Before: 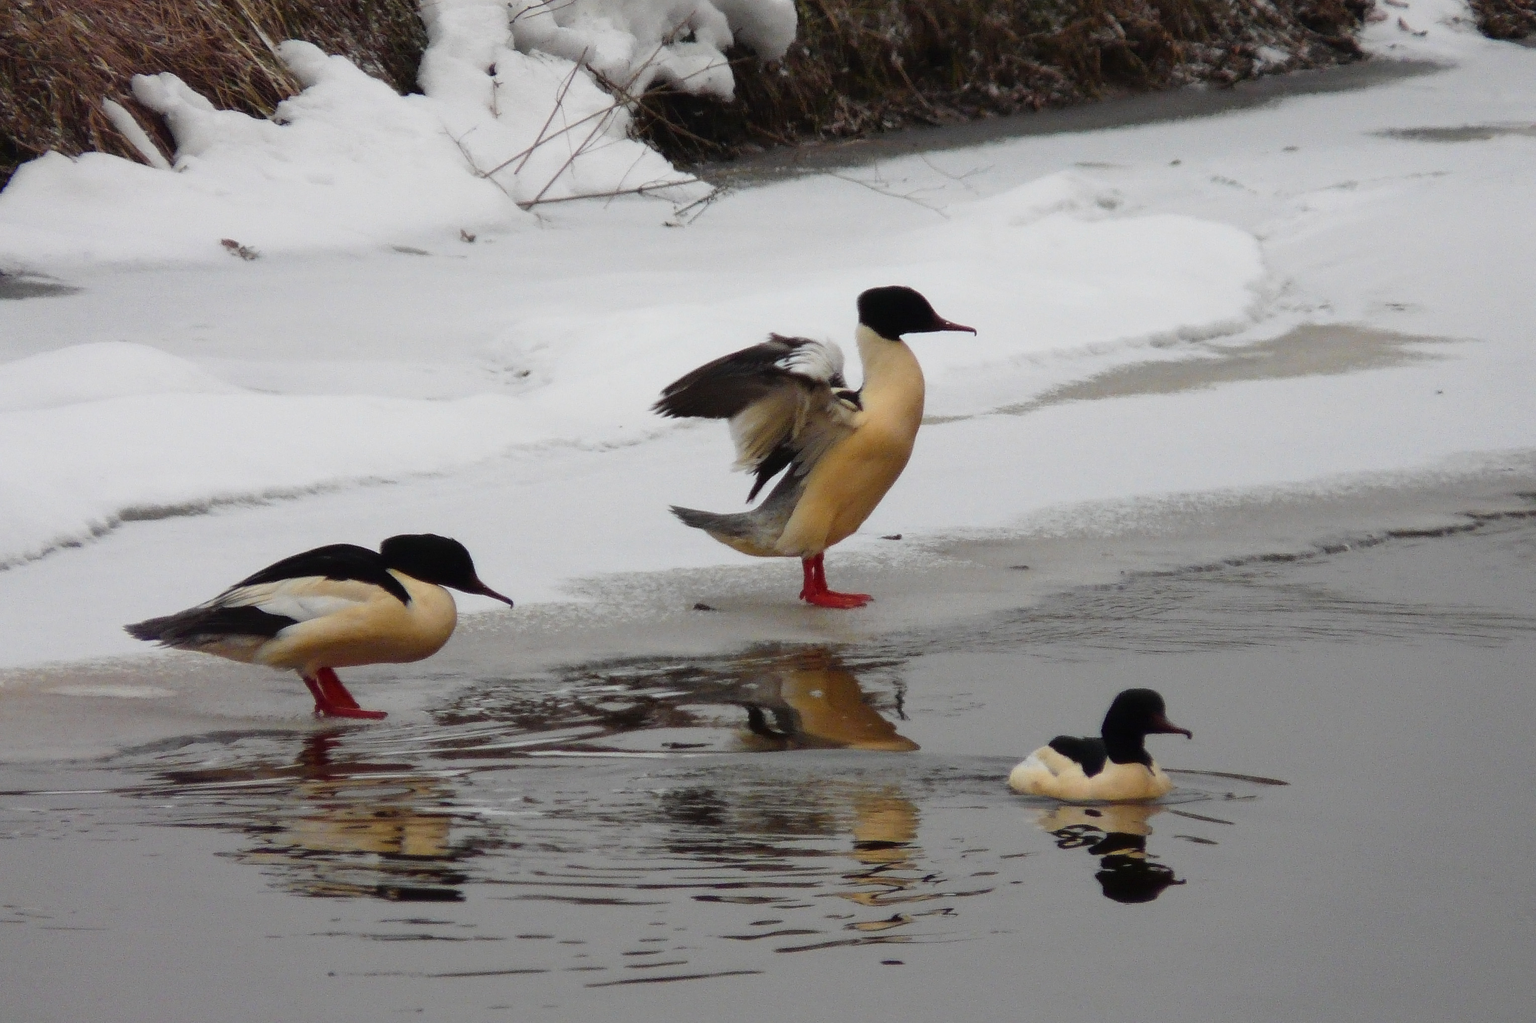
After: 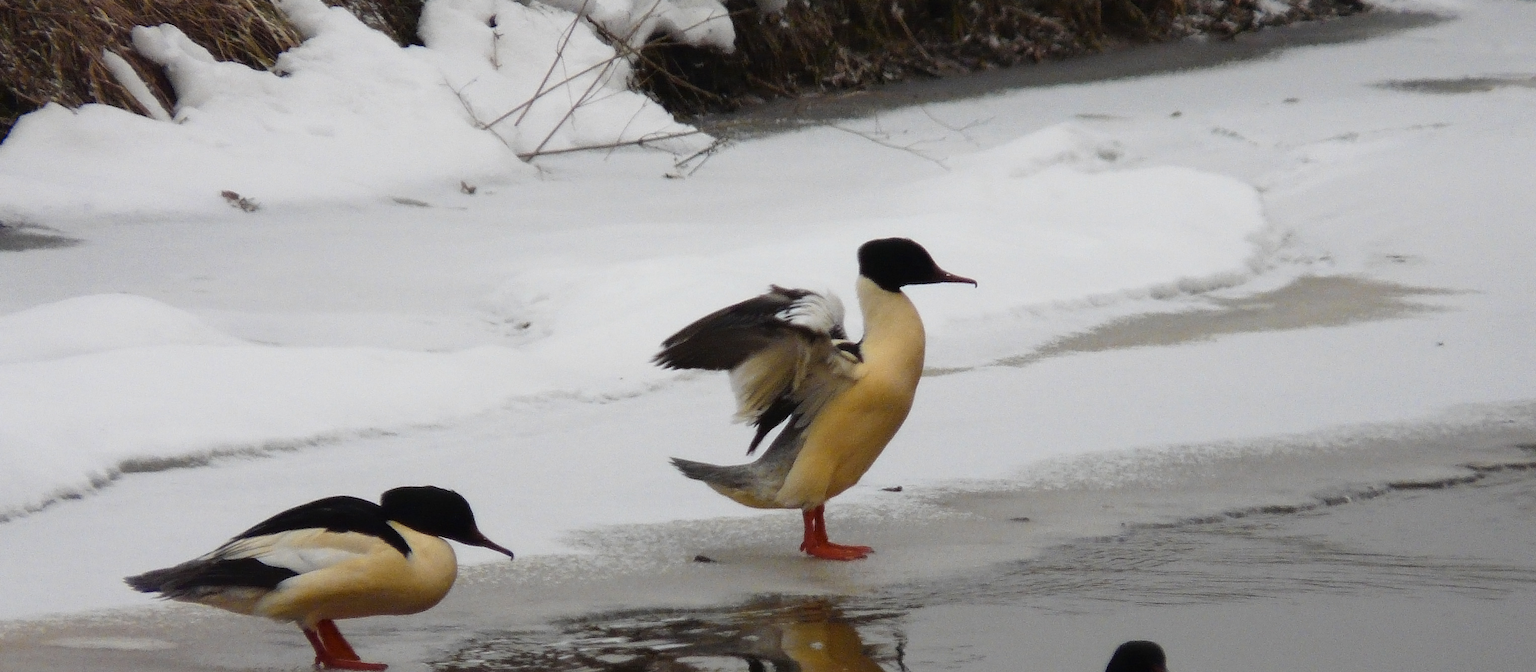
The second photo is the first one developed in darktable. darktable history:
grain: coarseness 0.09 ISO, strength 10%
color contrast: green-magenta contrast 0.8, blue-yellow contrast 1.1, unbound 0
crop and rotate: top 4.848%, bottom 29.503%
